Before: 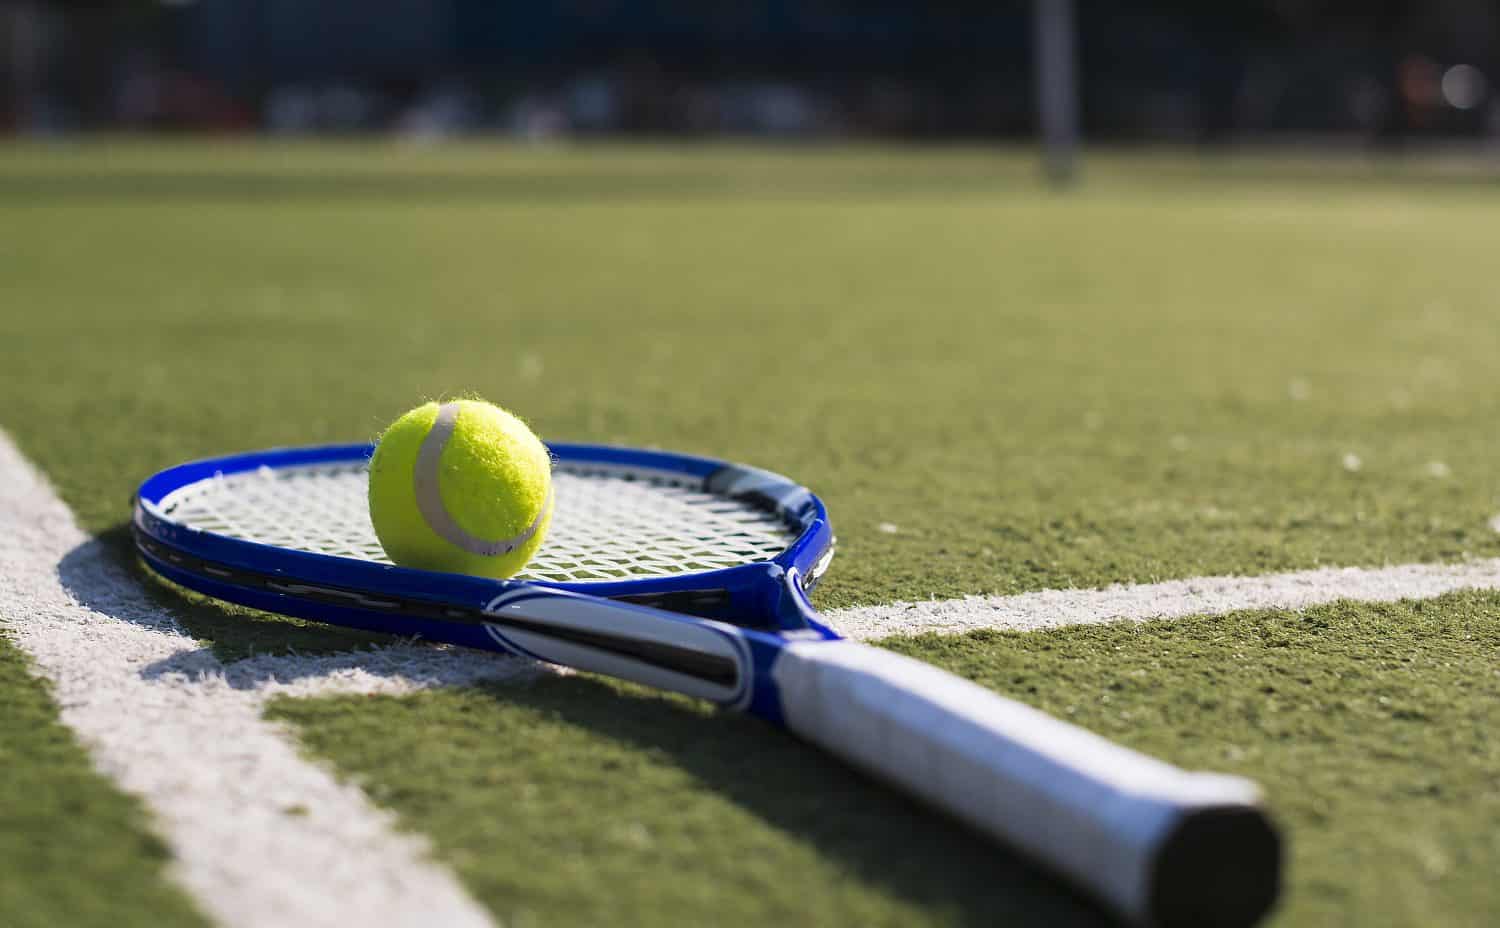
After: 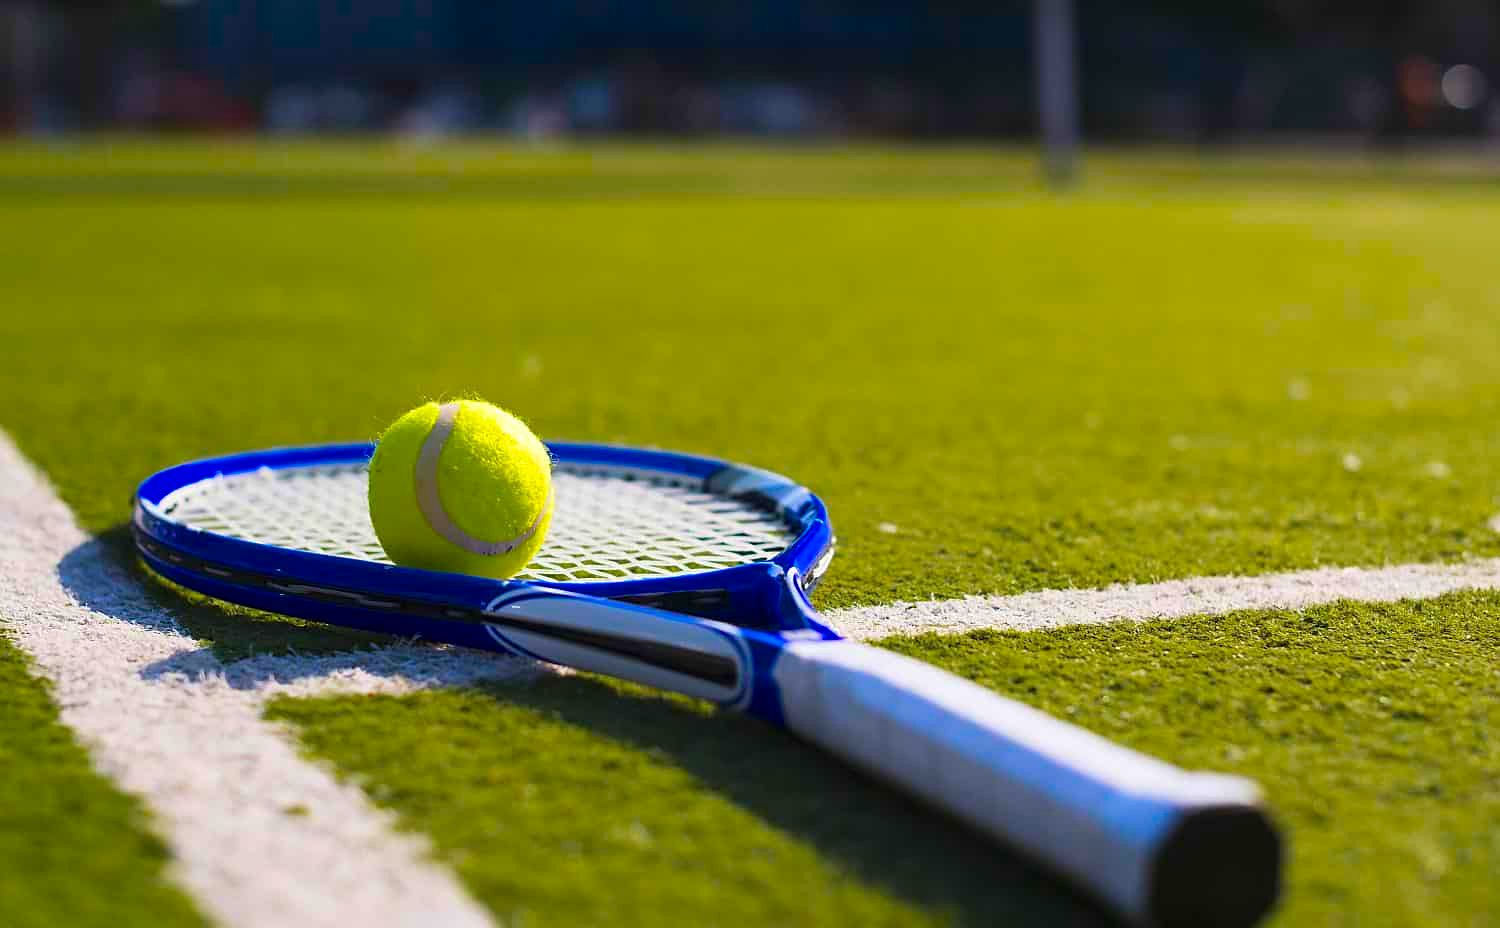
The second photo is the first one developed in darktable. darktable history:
color balance rgb: linear chroma grading › global chroma 42.476%, perceptual saturation grading › global saturation 0.424%, global vibrance 50.08%
sharpen: amount 0.201
